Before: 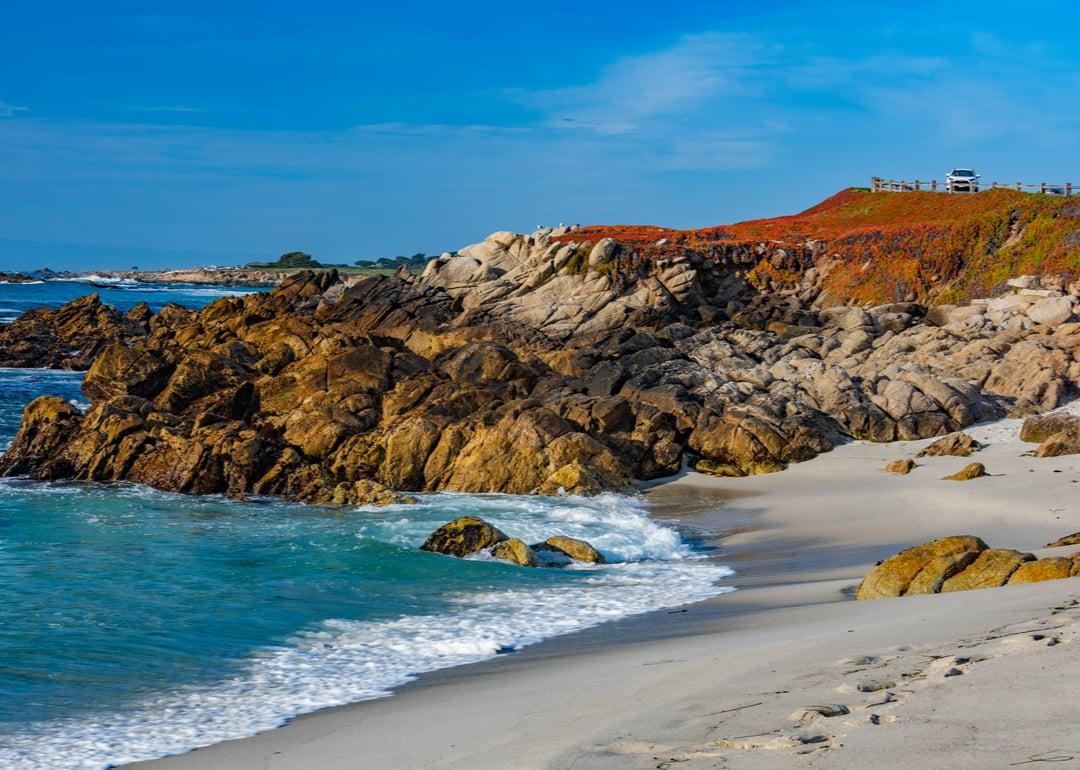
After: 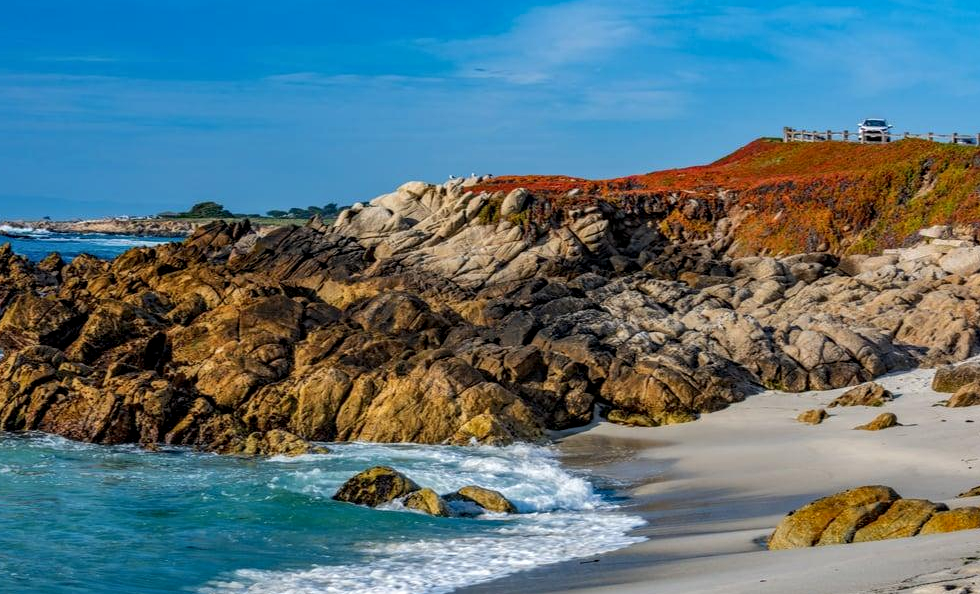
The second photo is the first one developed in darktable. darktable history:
crop: left 8.155%, top 6.611%, bottom 15.385%
local contrast: on, module defaults
shadows and highlights: shadows 52.42, soften with gaussian
